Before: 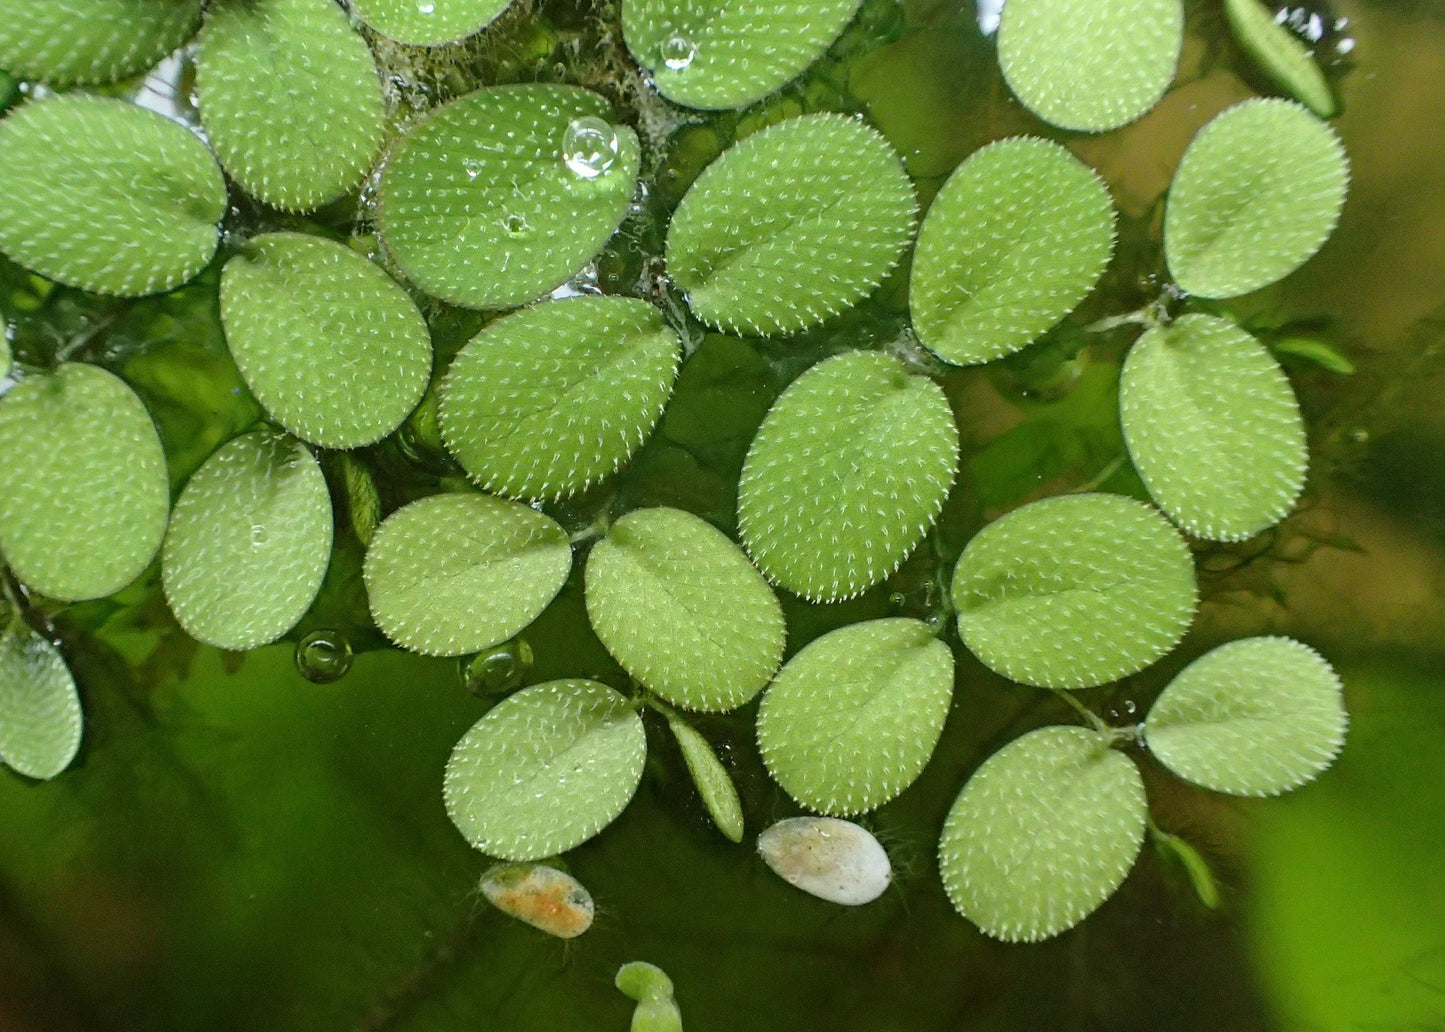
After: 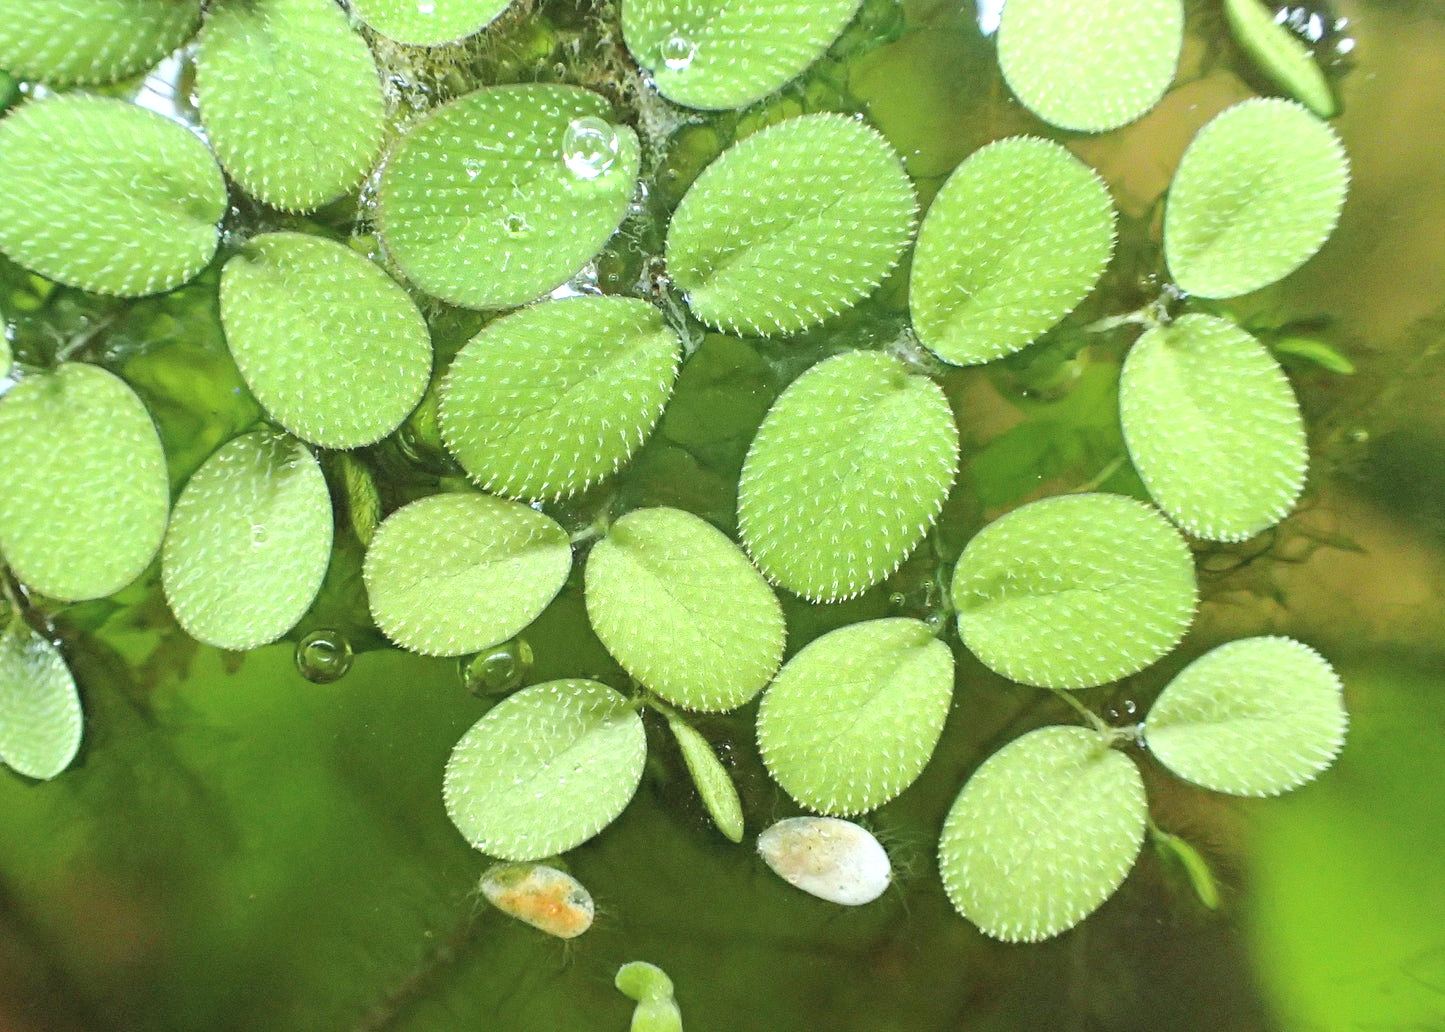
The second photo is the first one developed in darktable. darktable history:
exposure: exposure 0.722 EV, compensate highlight preservation false
contrast brightness saturation: brightness 0.15
white balance: red 0.983, blue 1.036
